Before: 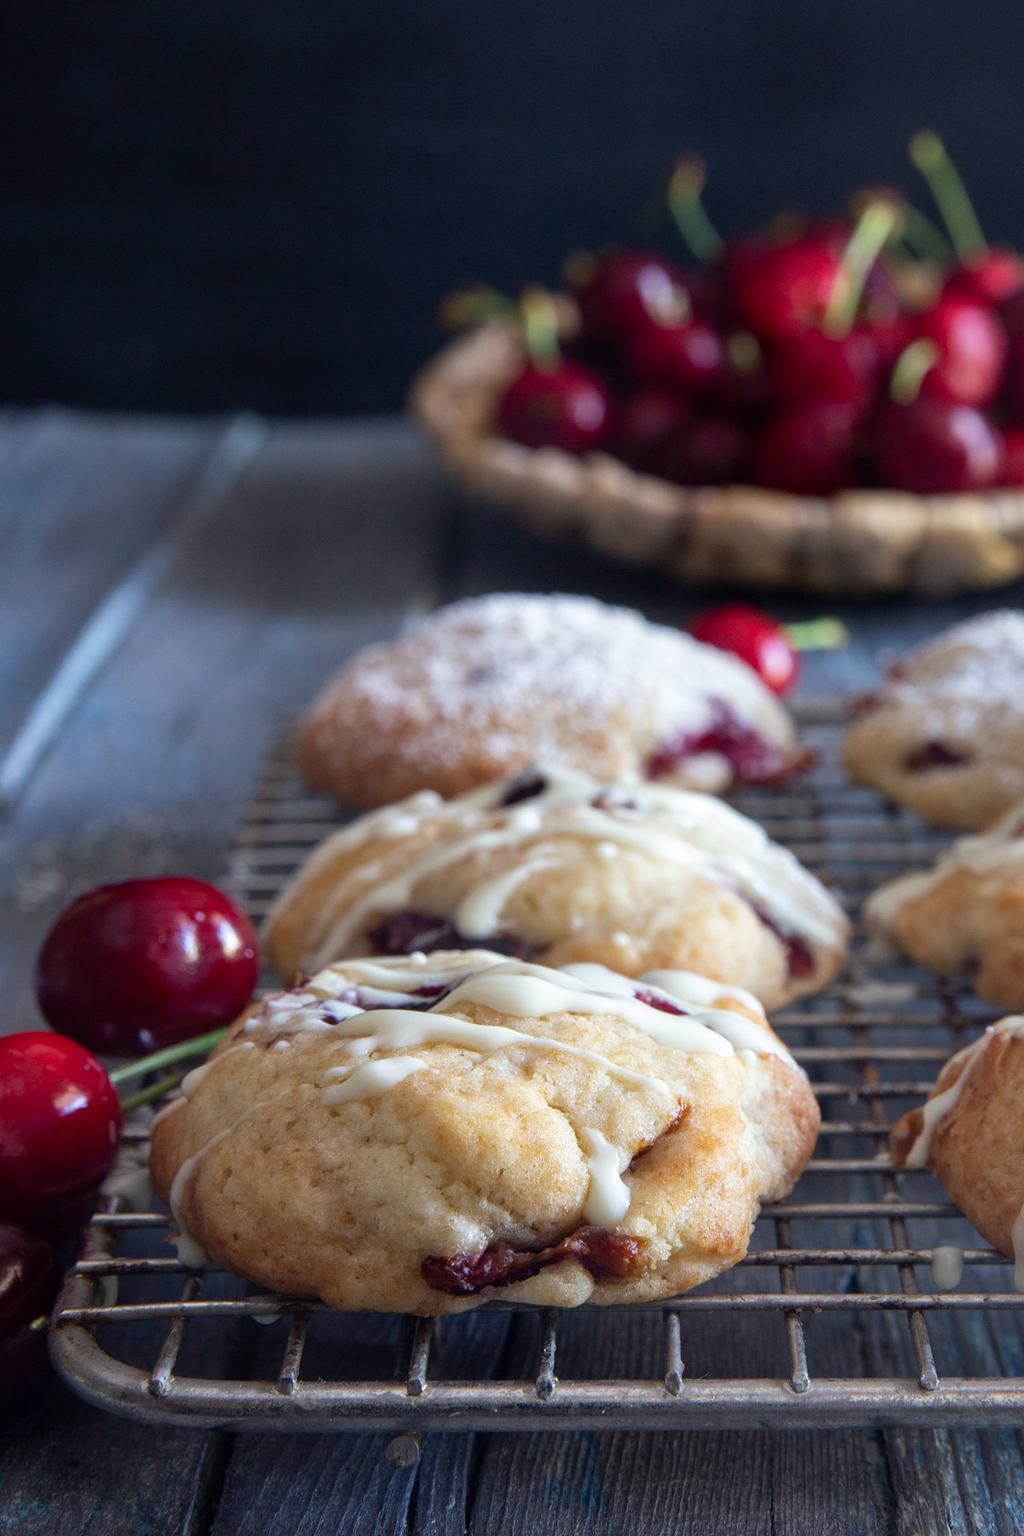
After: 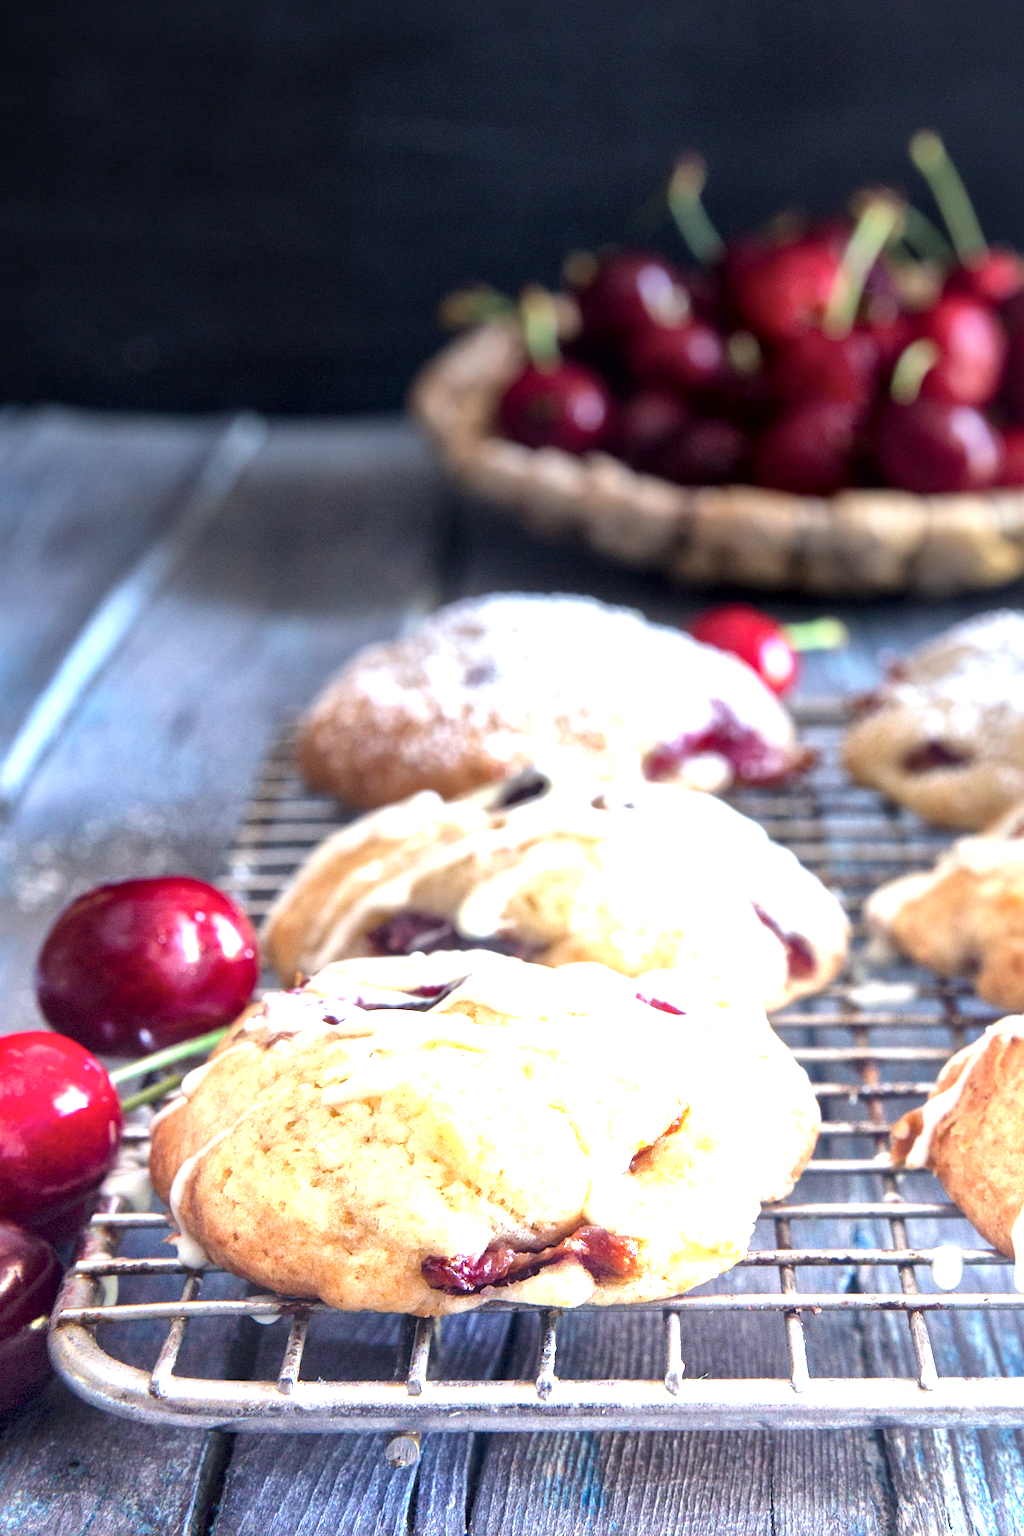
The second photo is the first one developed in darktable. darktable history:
contrast brightness saturation: contrast 0.05, brightness 0.06, saturation 0.01
graduated density: density -3.9 EV
local contrast: mode bilateral grid, contrast 20, coarseness 50, detail 171%, midtone range 0.2
